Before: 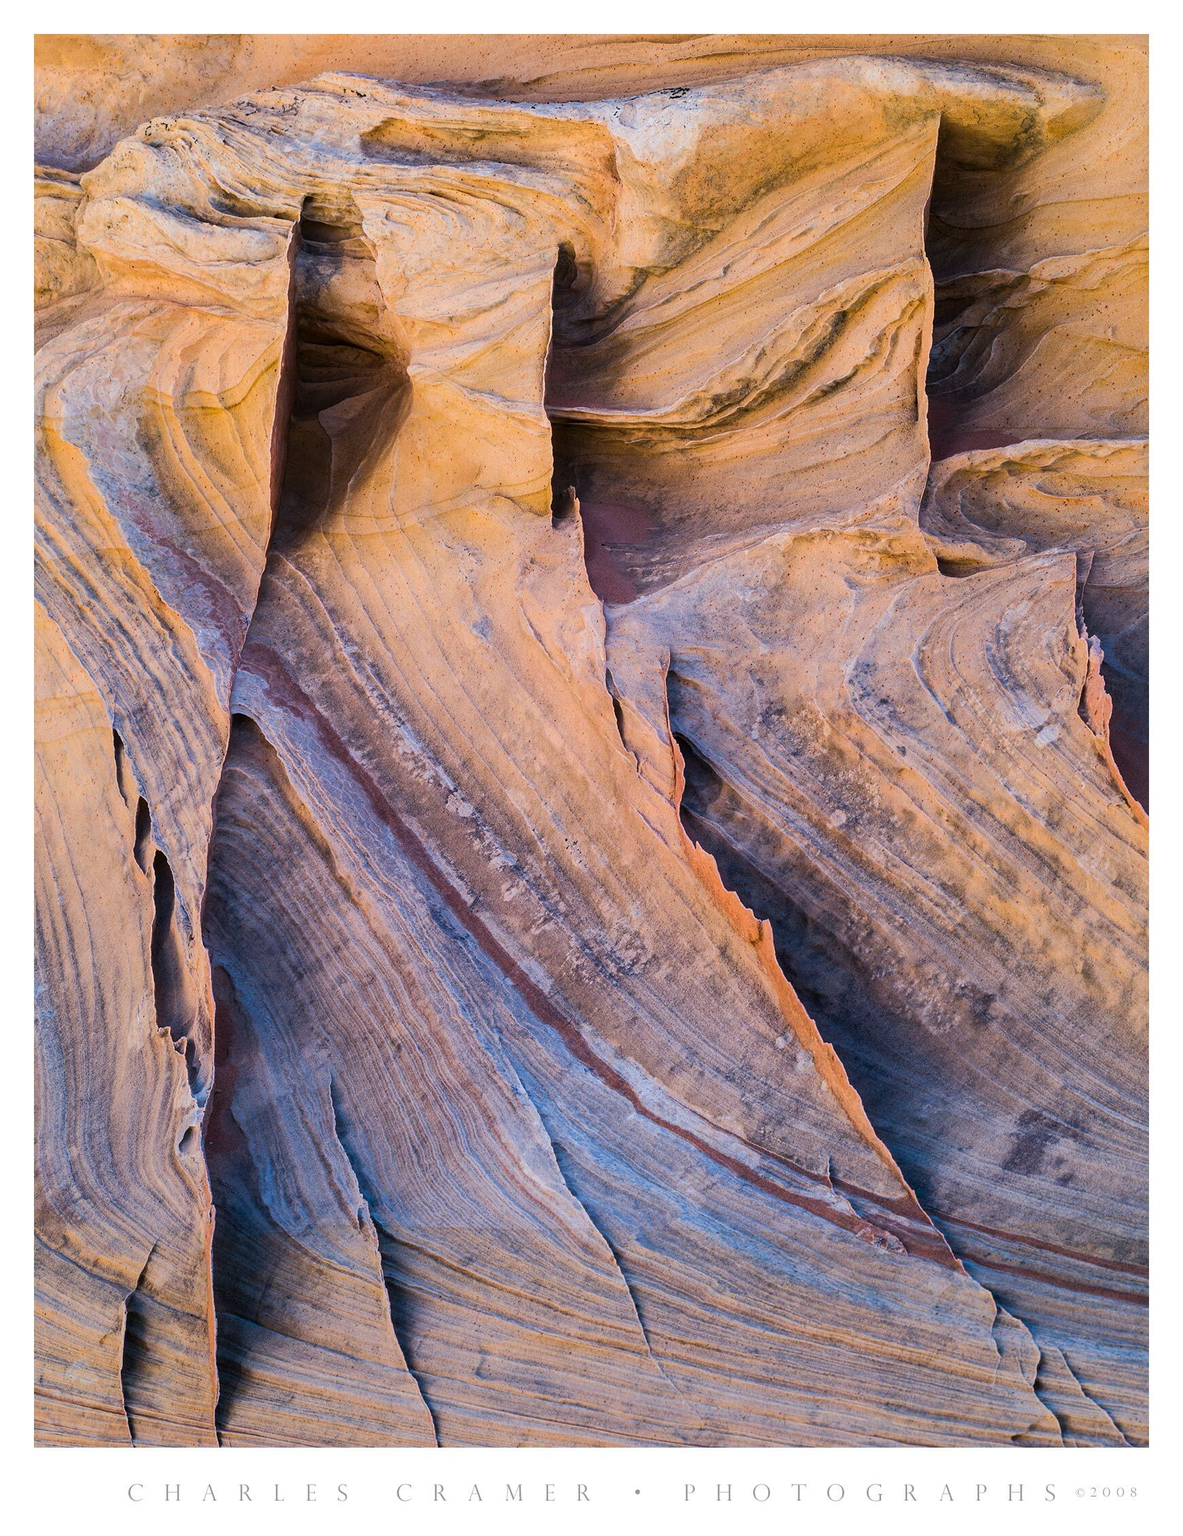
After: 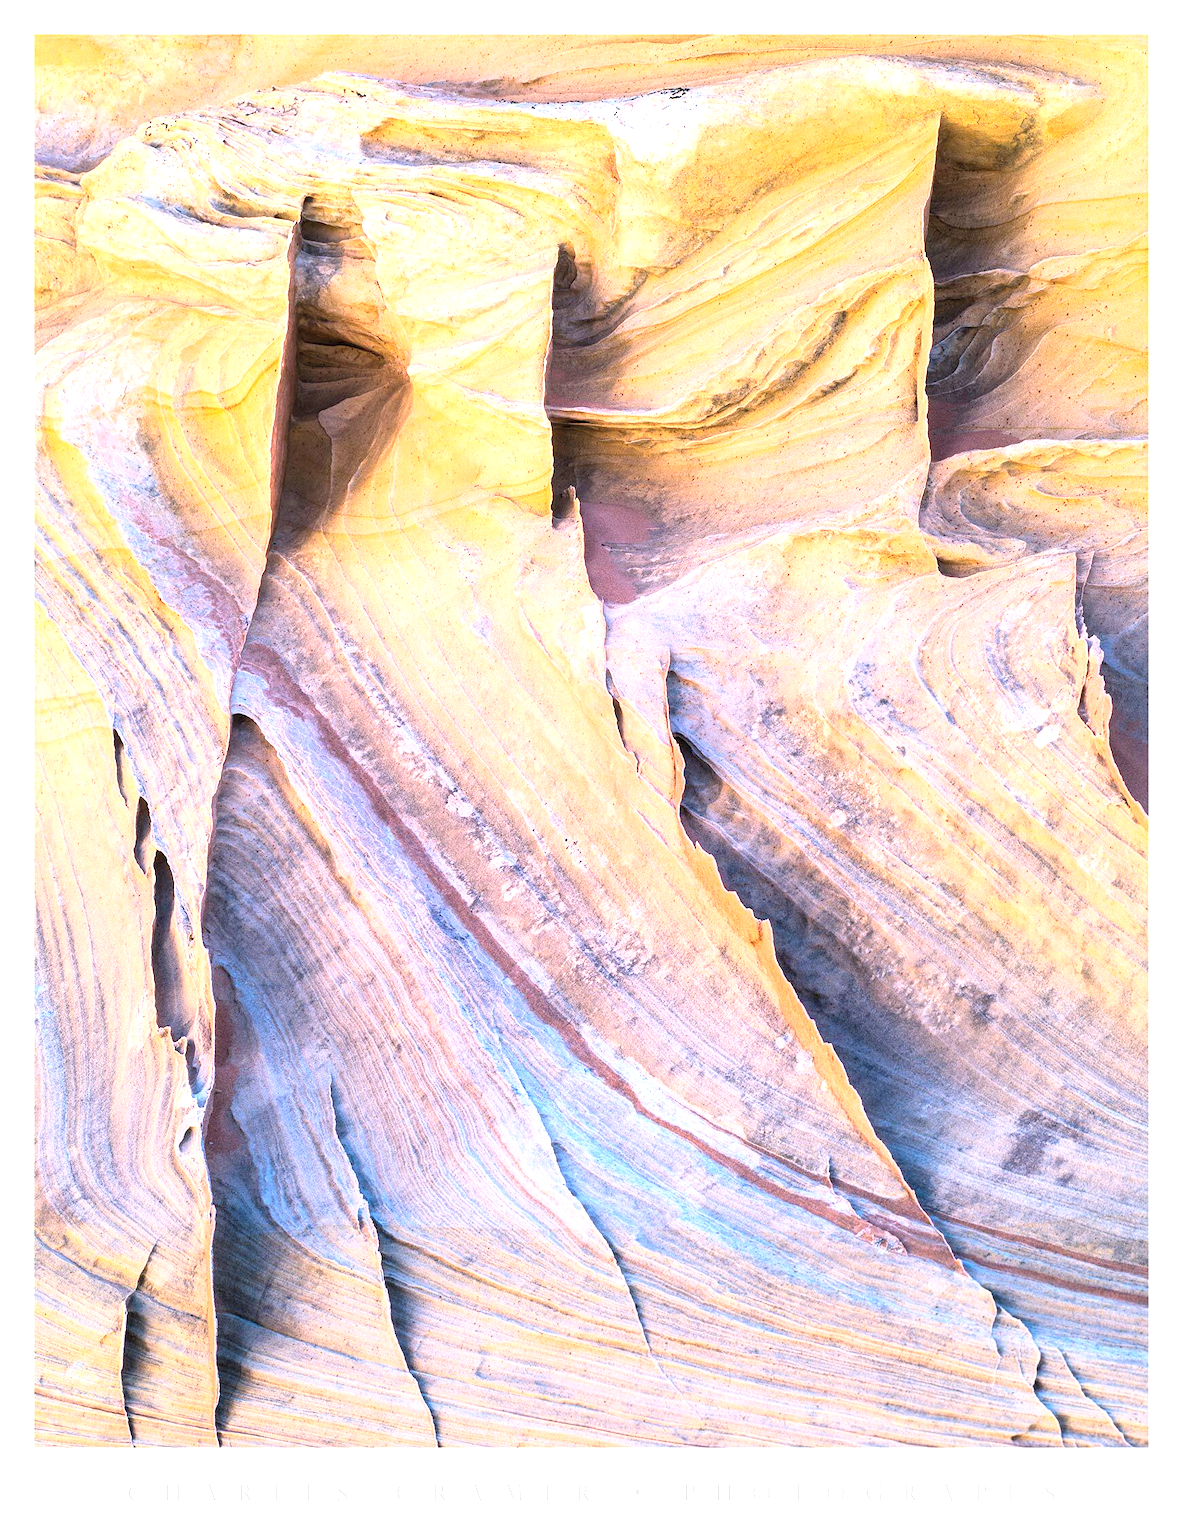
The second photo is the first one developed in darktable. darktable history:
contrast brightness saturation: contrast 0.136, brightness 0.216
exposure: black level correction 0.001, exposure 1.398 EV, compensate exposure bias true, compensate highlight preservation false
